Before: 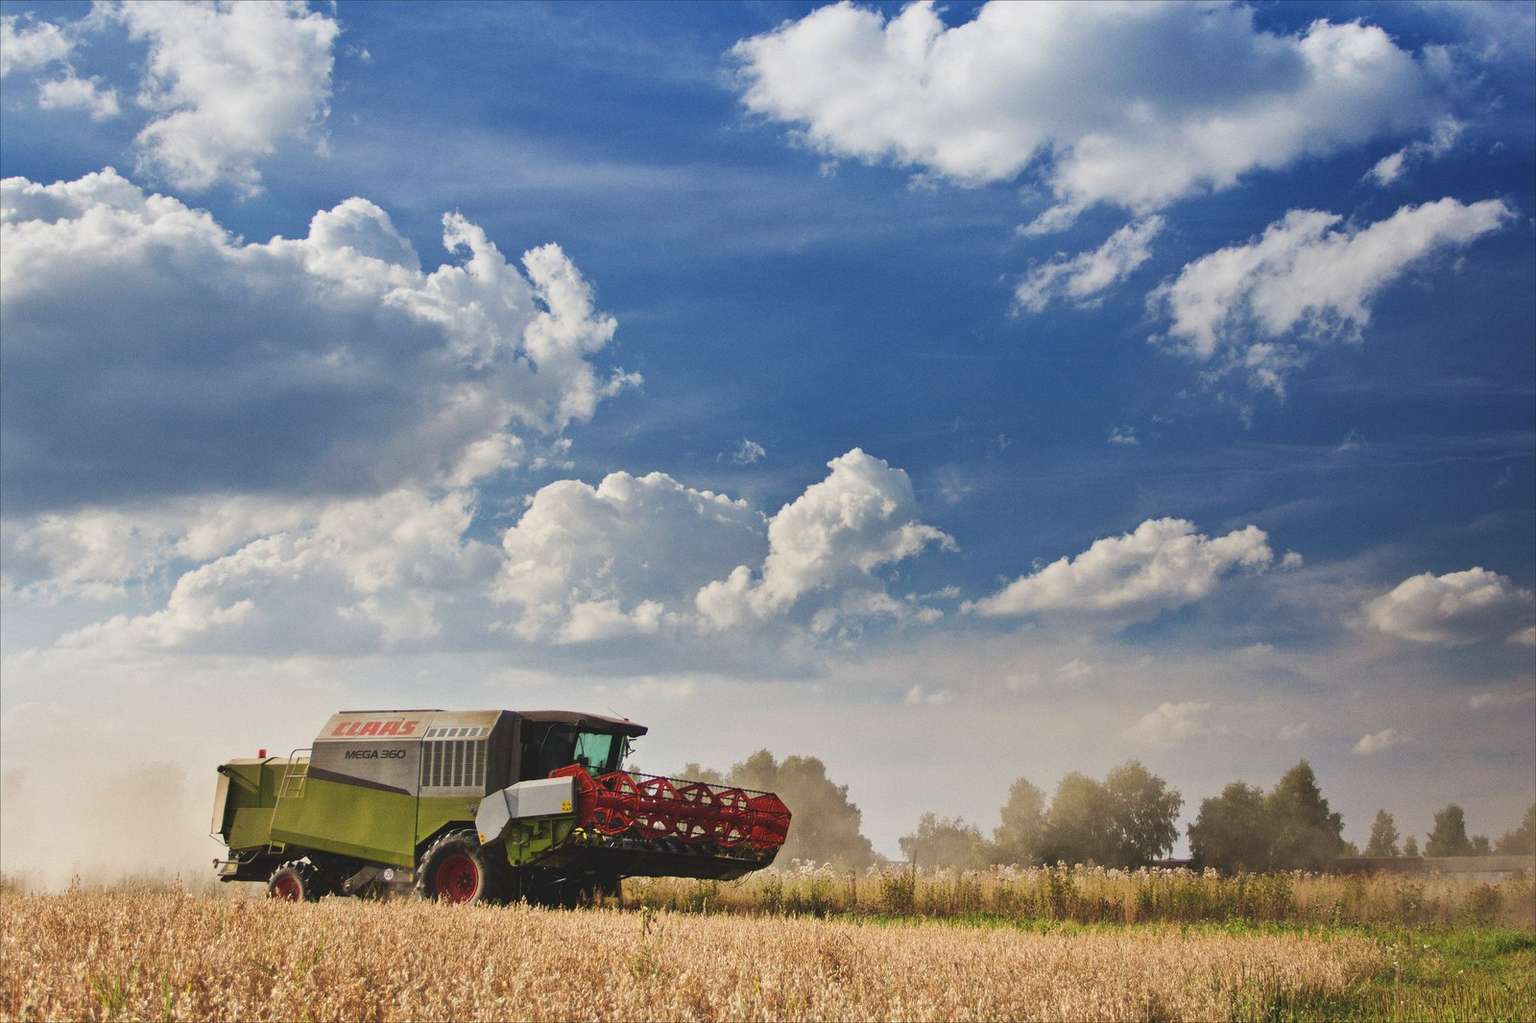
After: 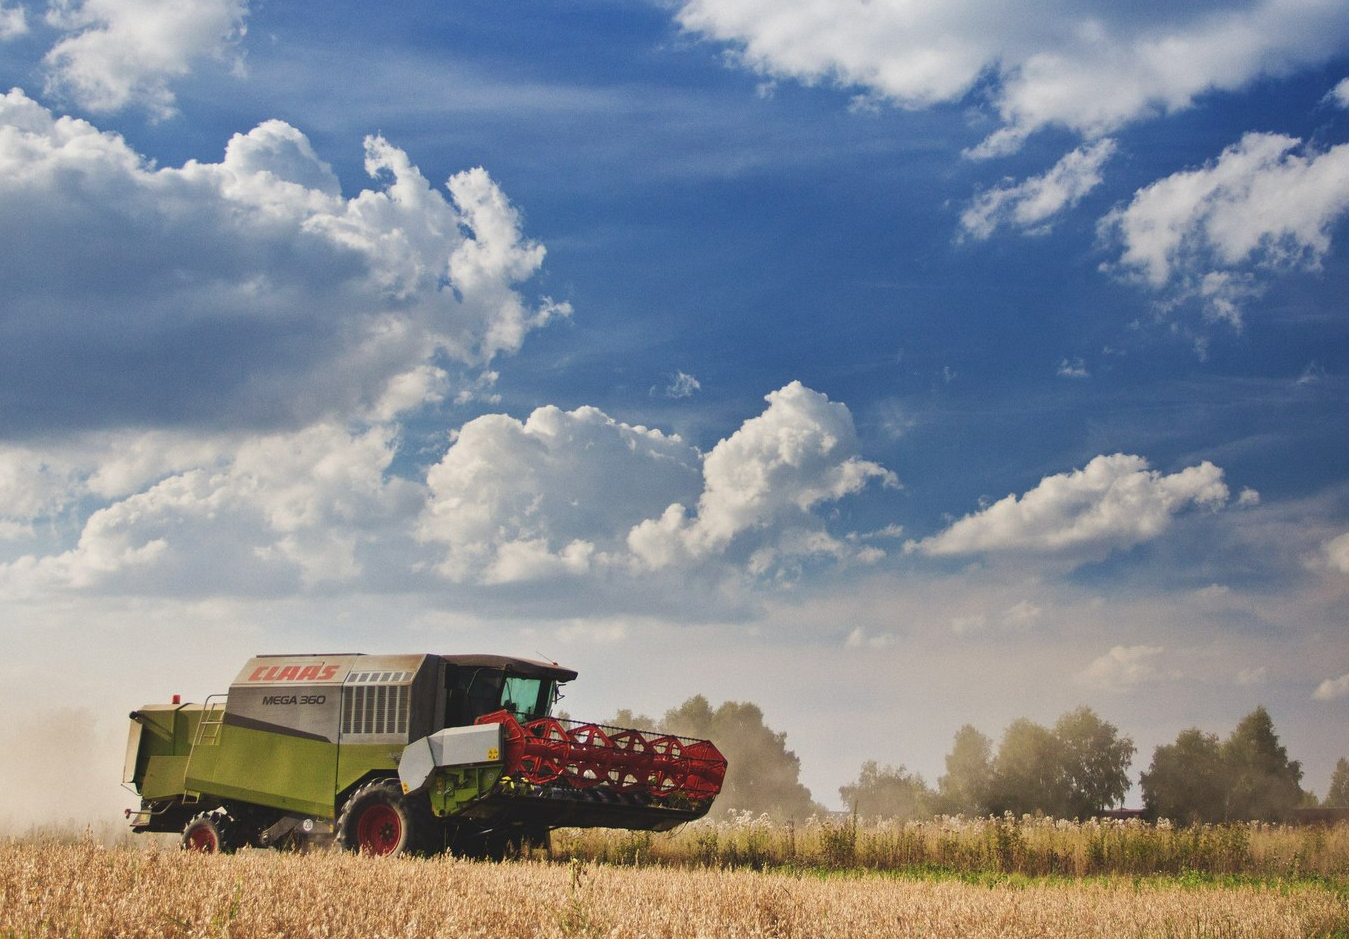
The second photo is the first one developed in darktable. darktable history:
crop: left 6.118%, top 8.077%, right 9.544%, bottom 3.753%
